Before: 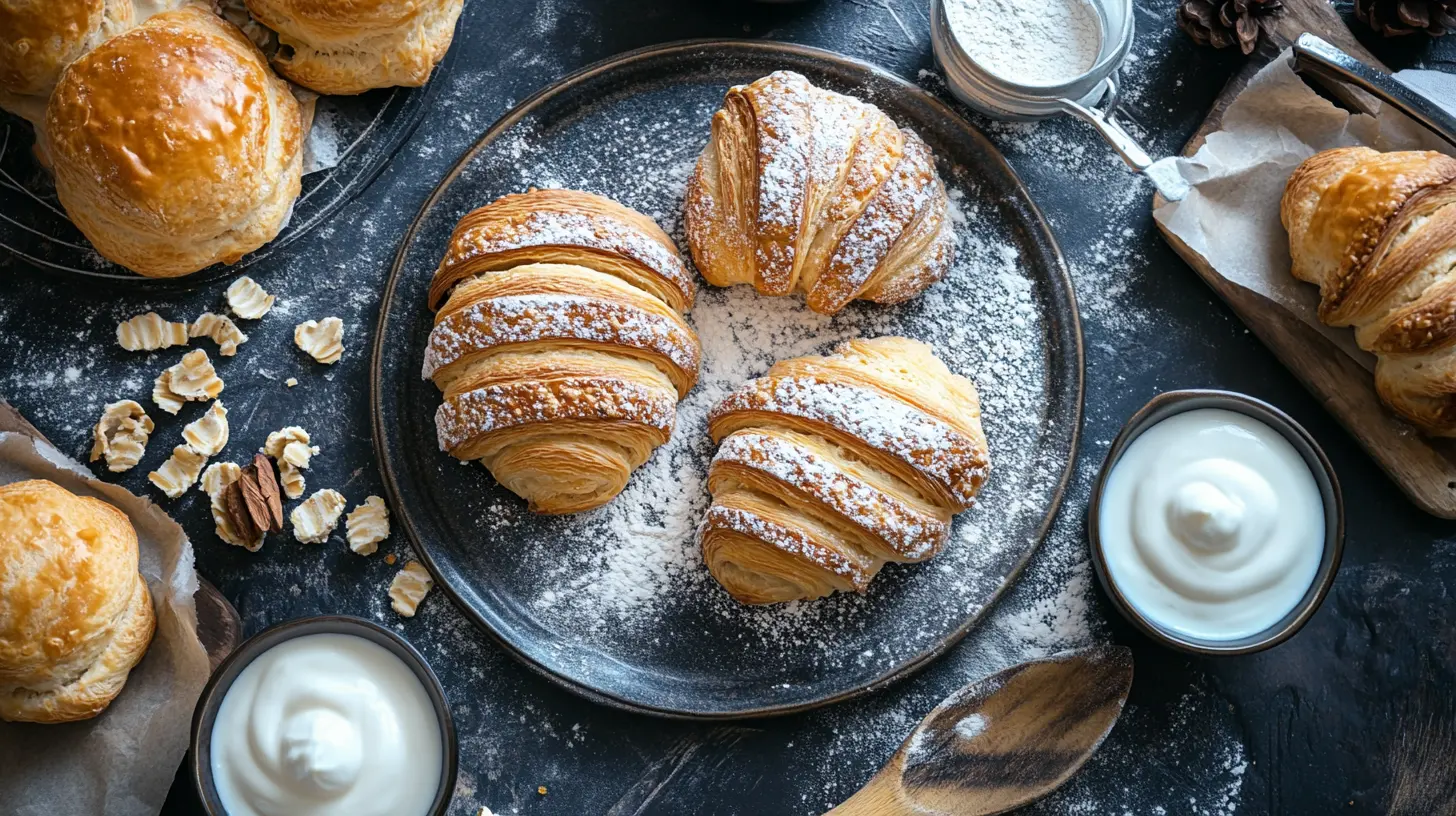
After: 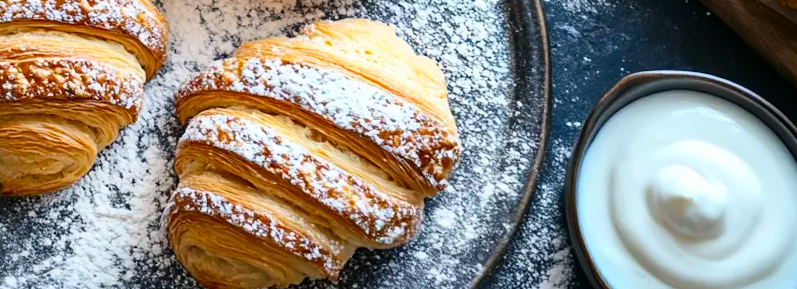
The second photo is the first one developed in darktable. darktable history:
contrast brightness saturation: contrast 0.18, saturation 0.3
crop: left 36.607%, top 34.735%, right 13.146%, bottom 30.611%
rotate and perspective: rotation 0.128°, lens shift (vertical) -0.181, lens shift (horizontal) -0.044, shear 0.001, automatic cropping off
